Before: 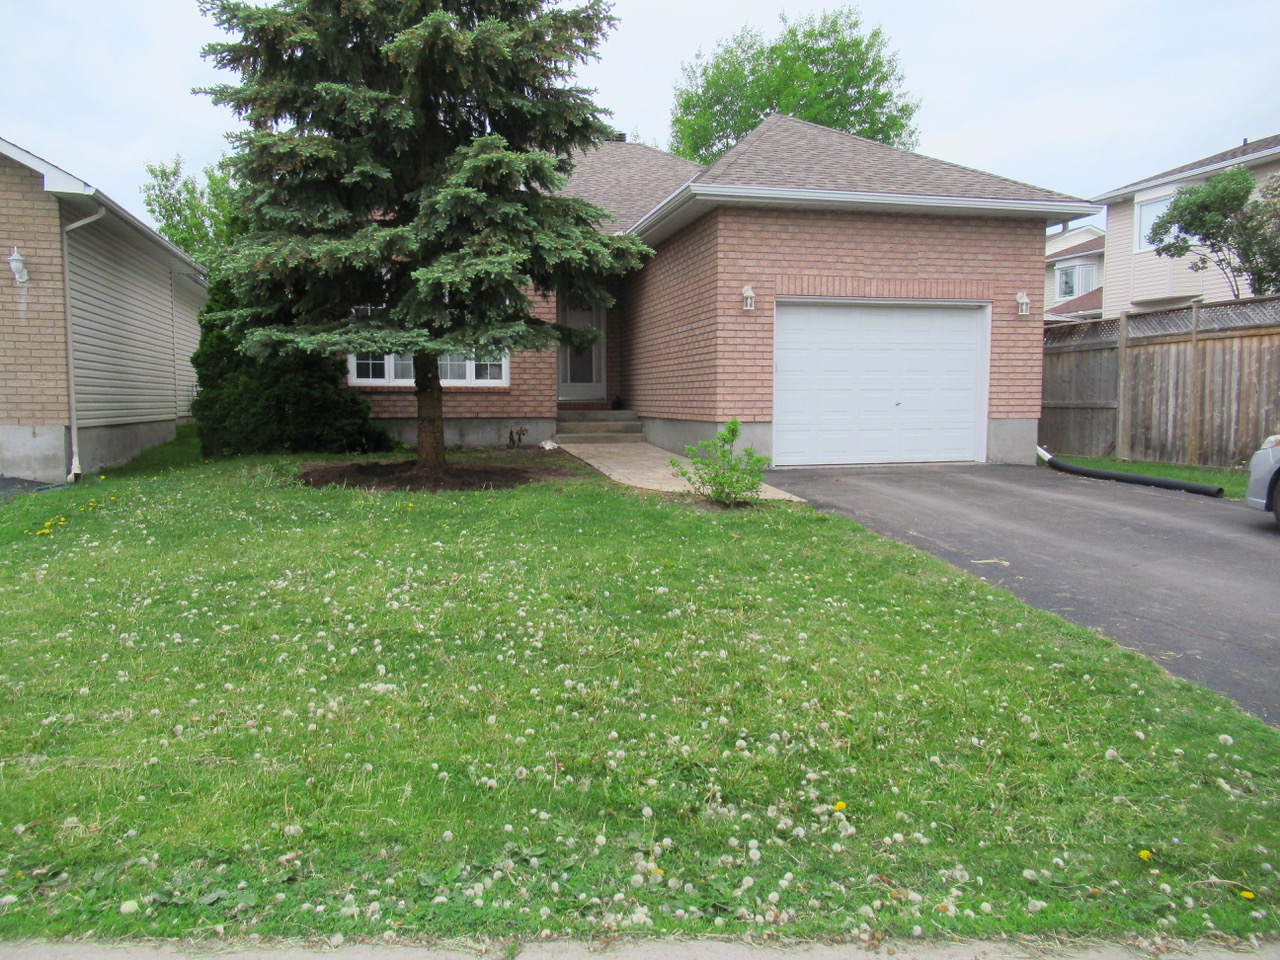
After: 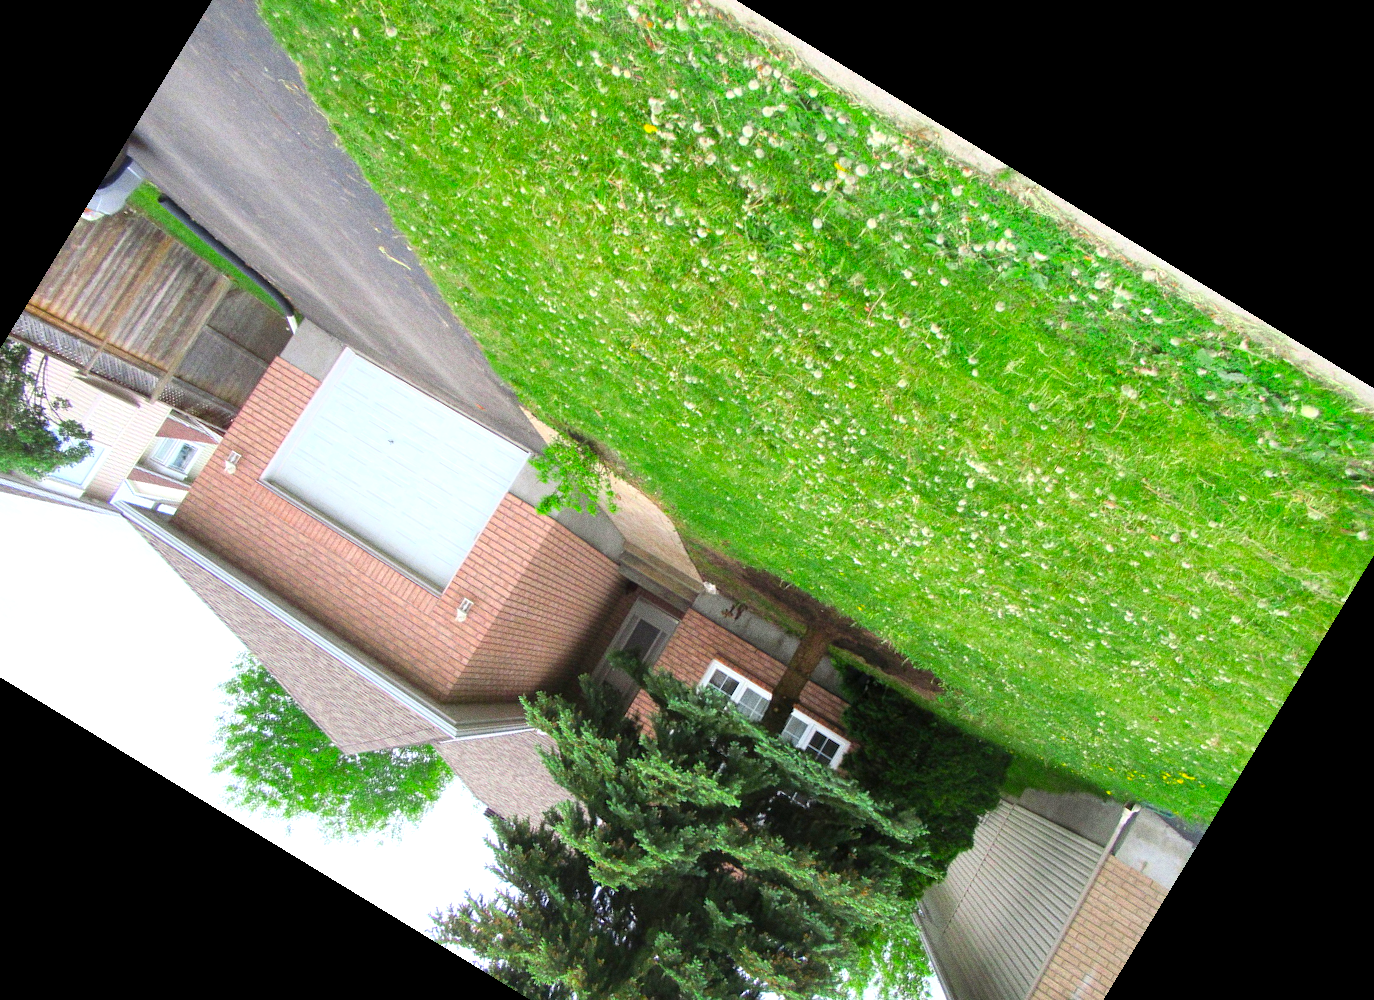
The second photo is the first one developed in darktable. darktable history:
crop and rotate: angle 148.68°, left 9.111%, top 15.603%, right 4.588%, bottom 17.041%
grain: coarseness 0.09 ISO
contrast brightness saturation: saturation 0.5
exposure: exposure 0.6 EV, compensate highlight preservation false
